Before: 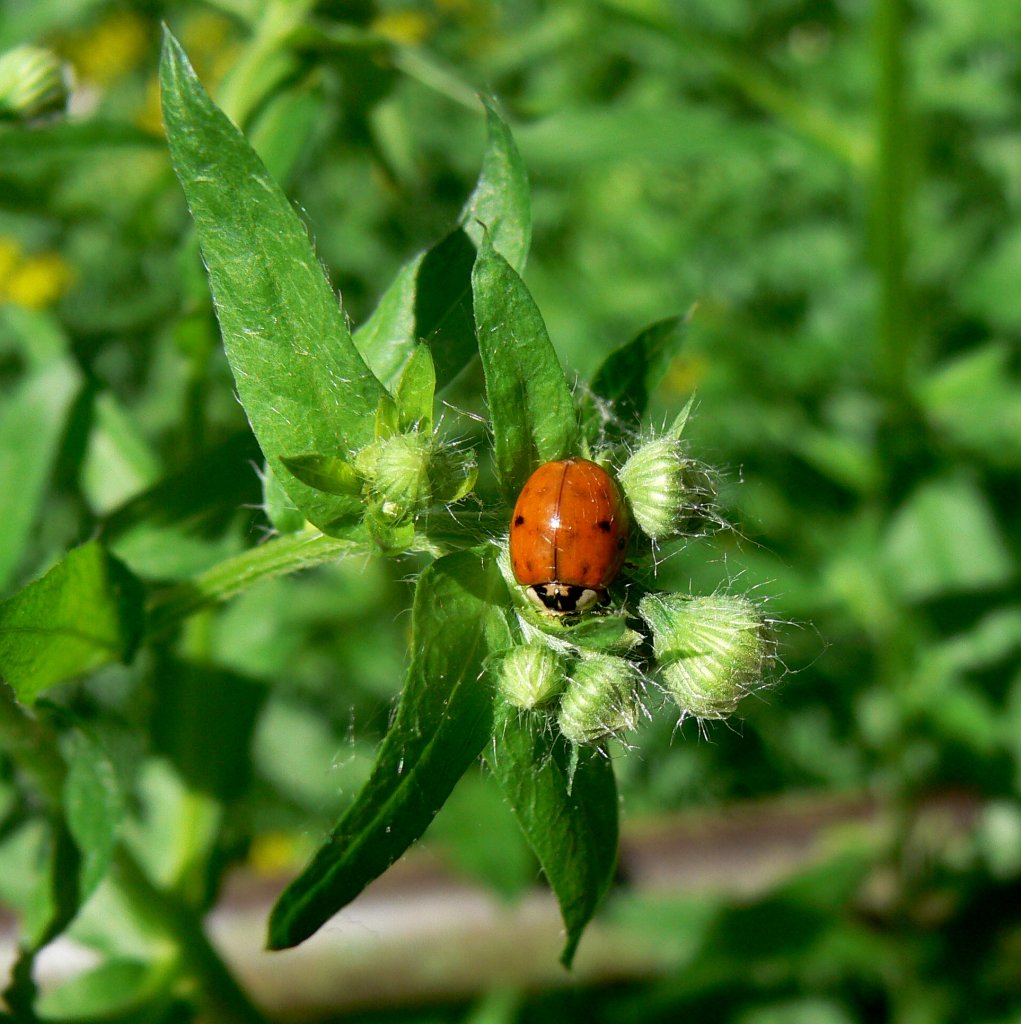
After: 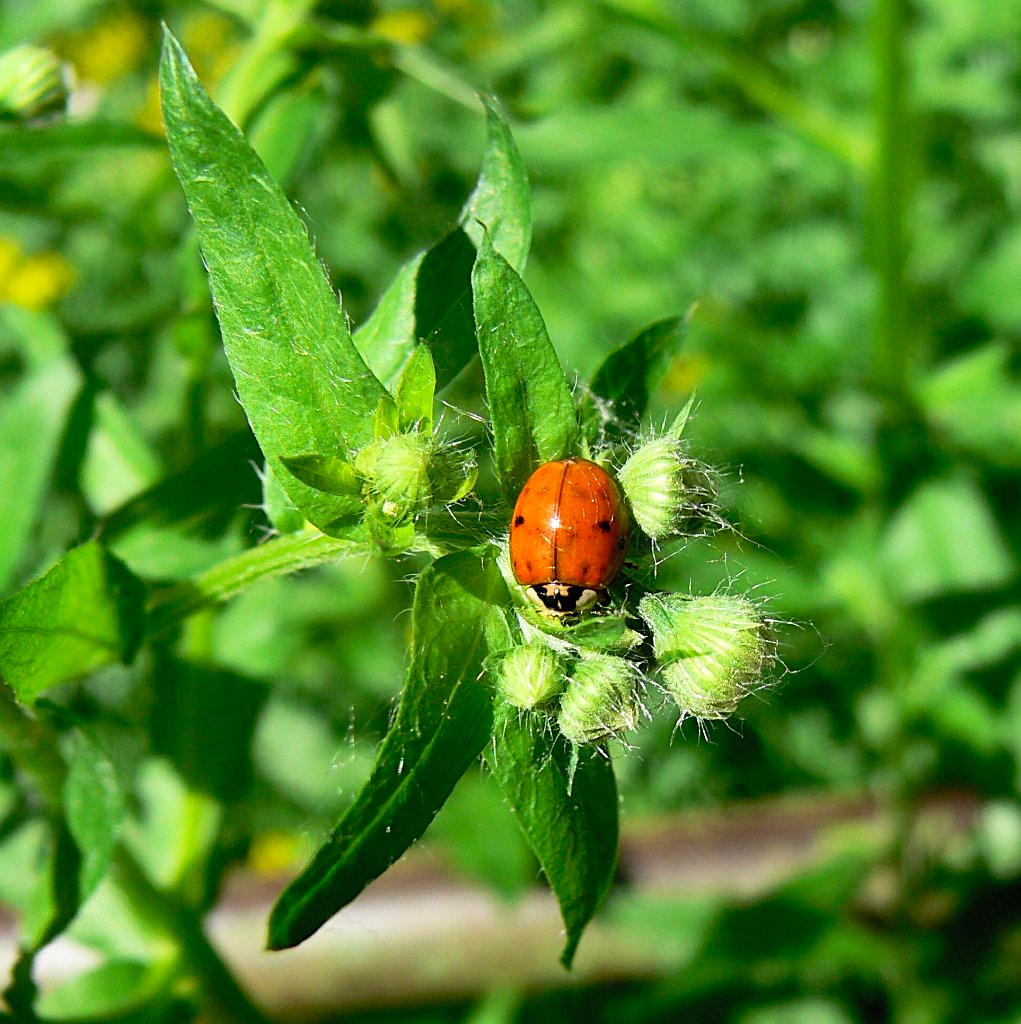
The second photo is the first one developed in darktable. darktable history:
sharpen: on, module defaults
contrast brightness saturation: contrast 0.196, brightness 0.17, saturation 0.221
